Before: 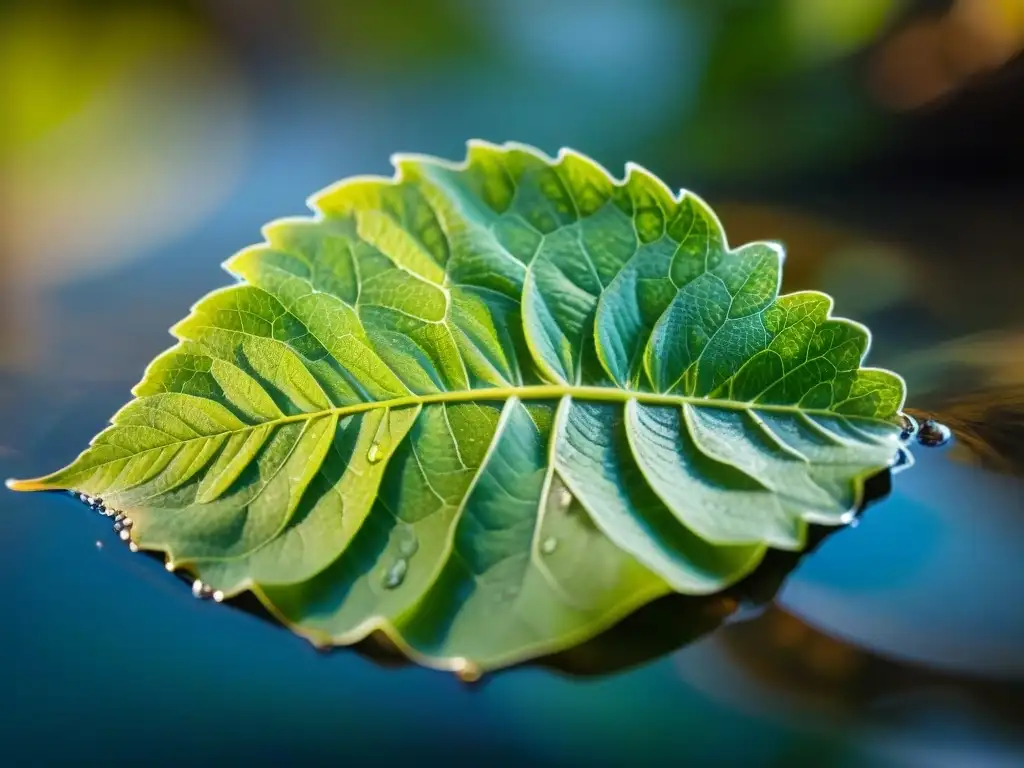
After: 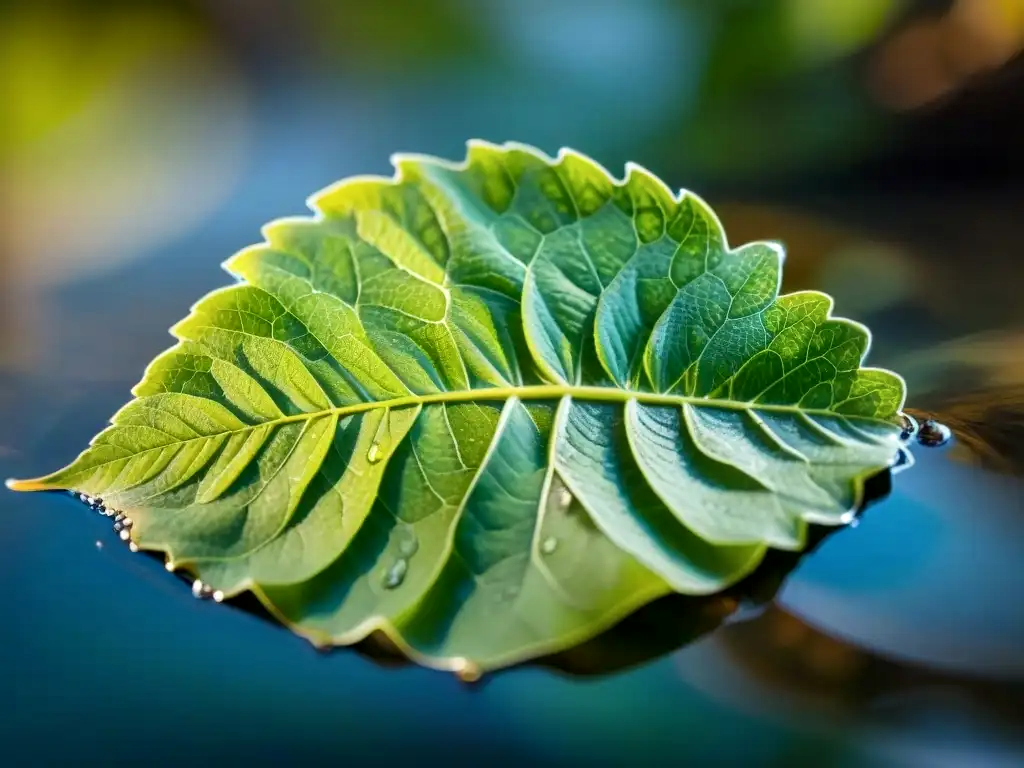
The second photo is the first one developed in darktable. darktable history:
local contrast: mode bilateral grid, contrast 26, coarseness 50, detail 122%, midtone range 0.2
